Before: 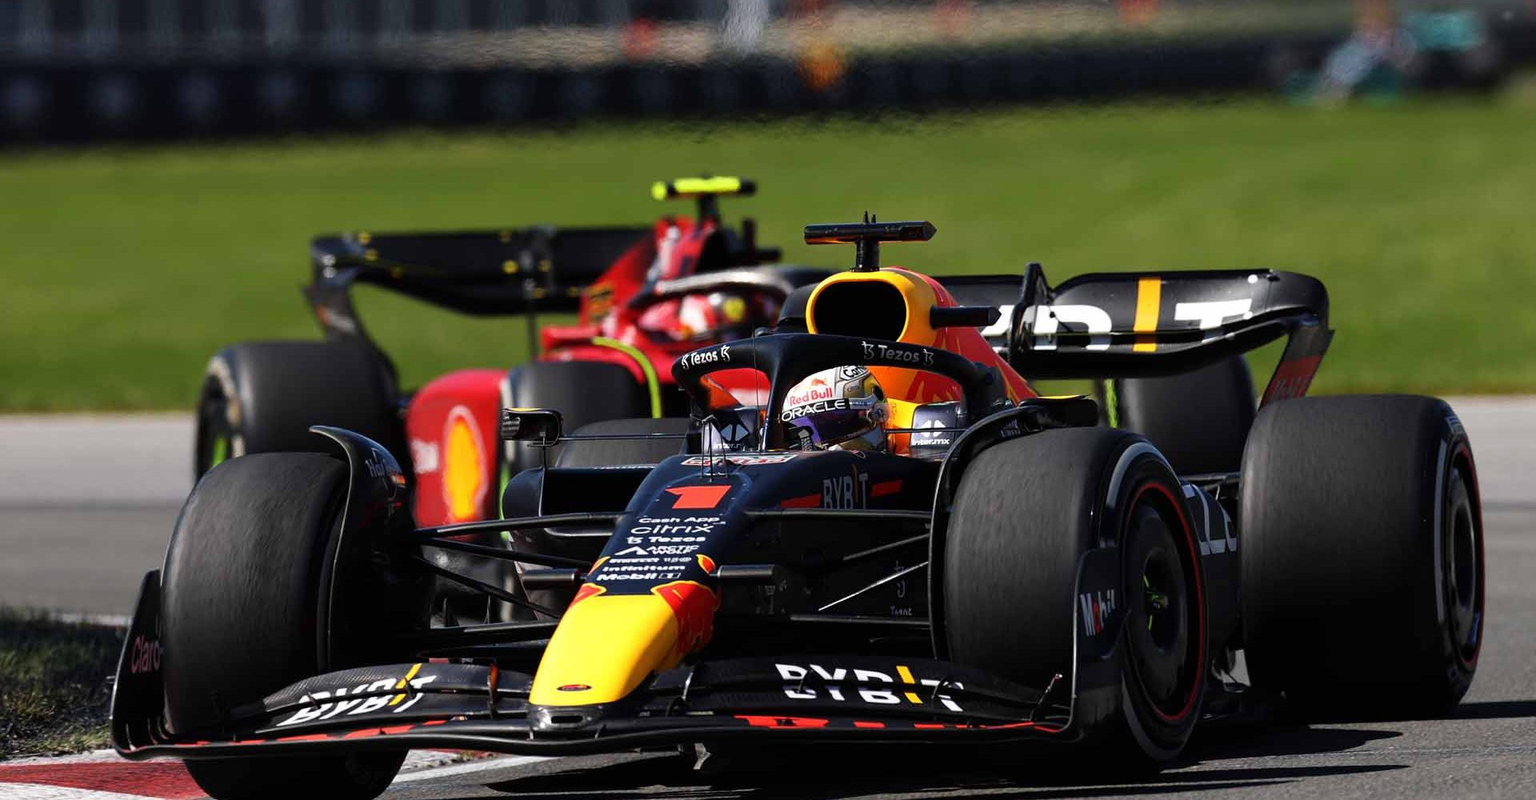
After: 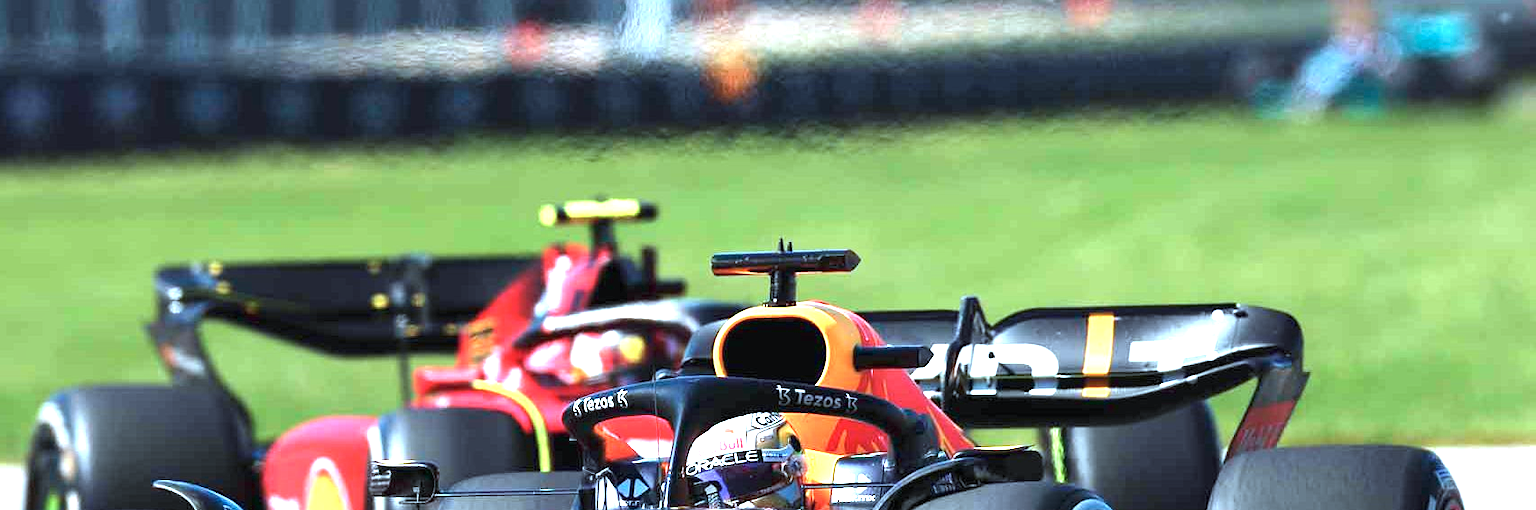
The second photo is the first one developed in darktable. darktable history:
crop and rotate: left 11.336%, bottom 43.302%
exposure: black level correction 0, exposure 1.968 EV, compensate highlight preservation false
color correction: highlights a* -9.82, highlights b* -21.28
tone equalizer: on, module defaults
